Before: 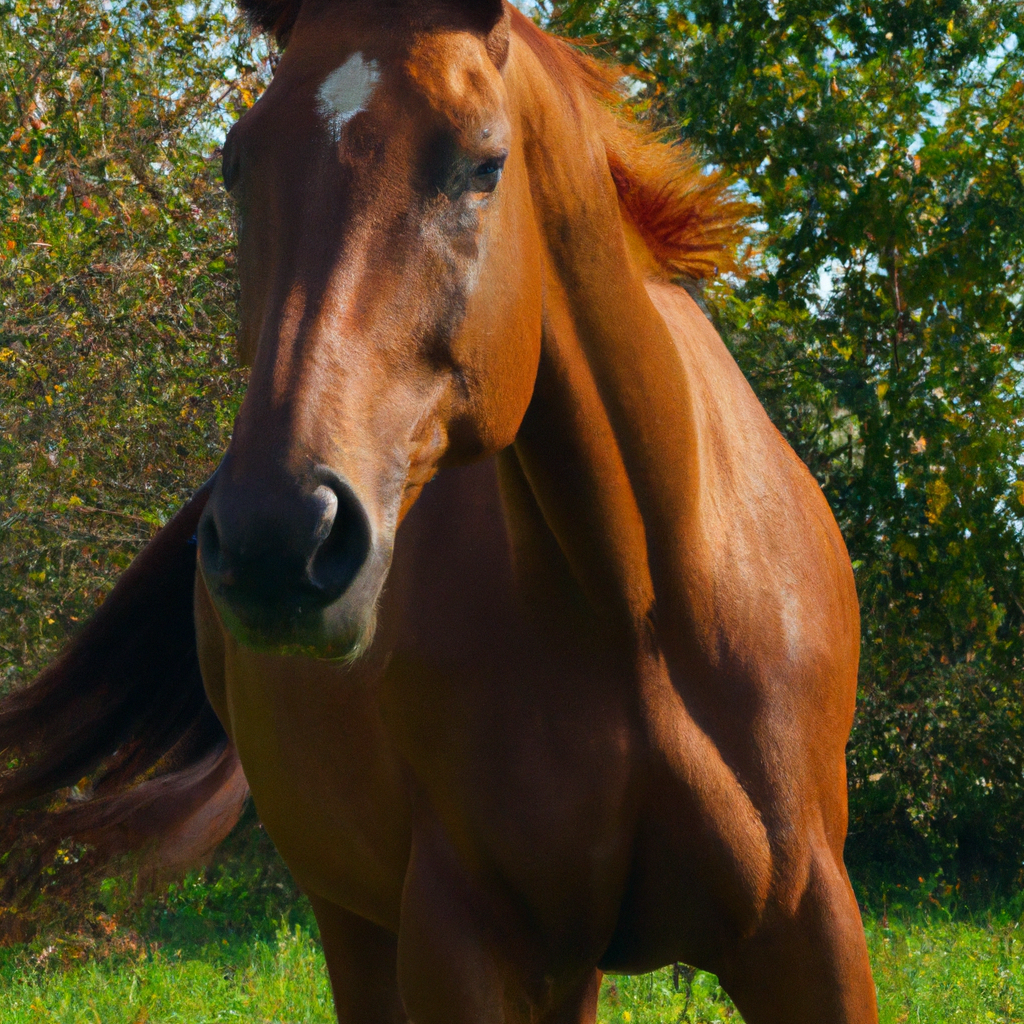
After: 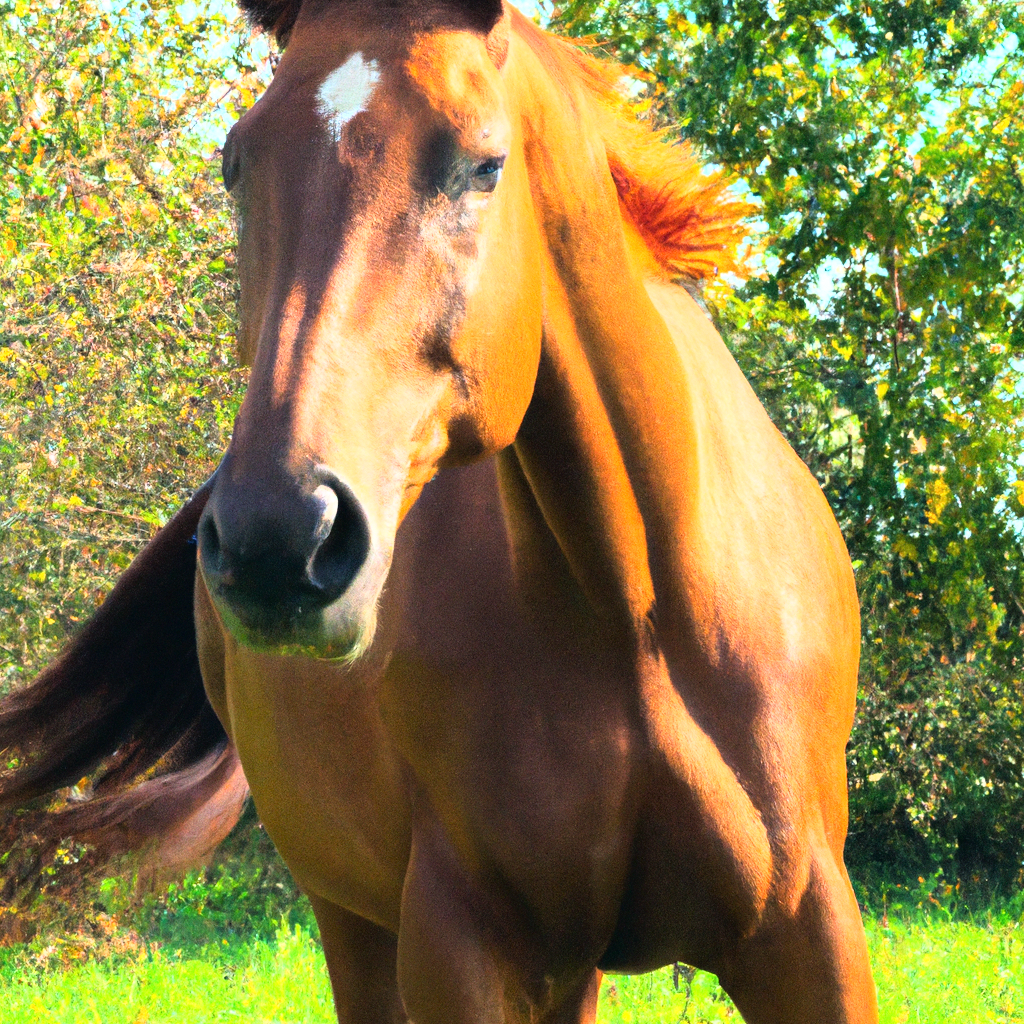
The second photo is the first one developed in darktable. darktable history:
base curve: curves: ch0 [(0, 0) (0.012, 0.01) (0.073, 0.168) (0.31, 0.711) (0.645, 0.957) (1, 1)]
exposure: black level correction 0, exposure 1.102 EV, compensate exposure bias true, compensate highlight preservation false
